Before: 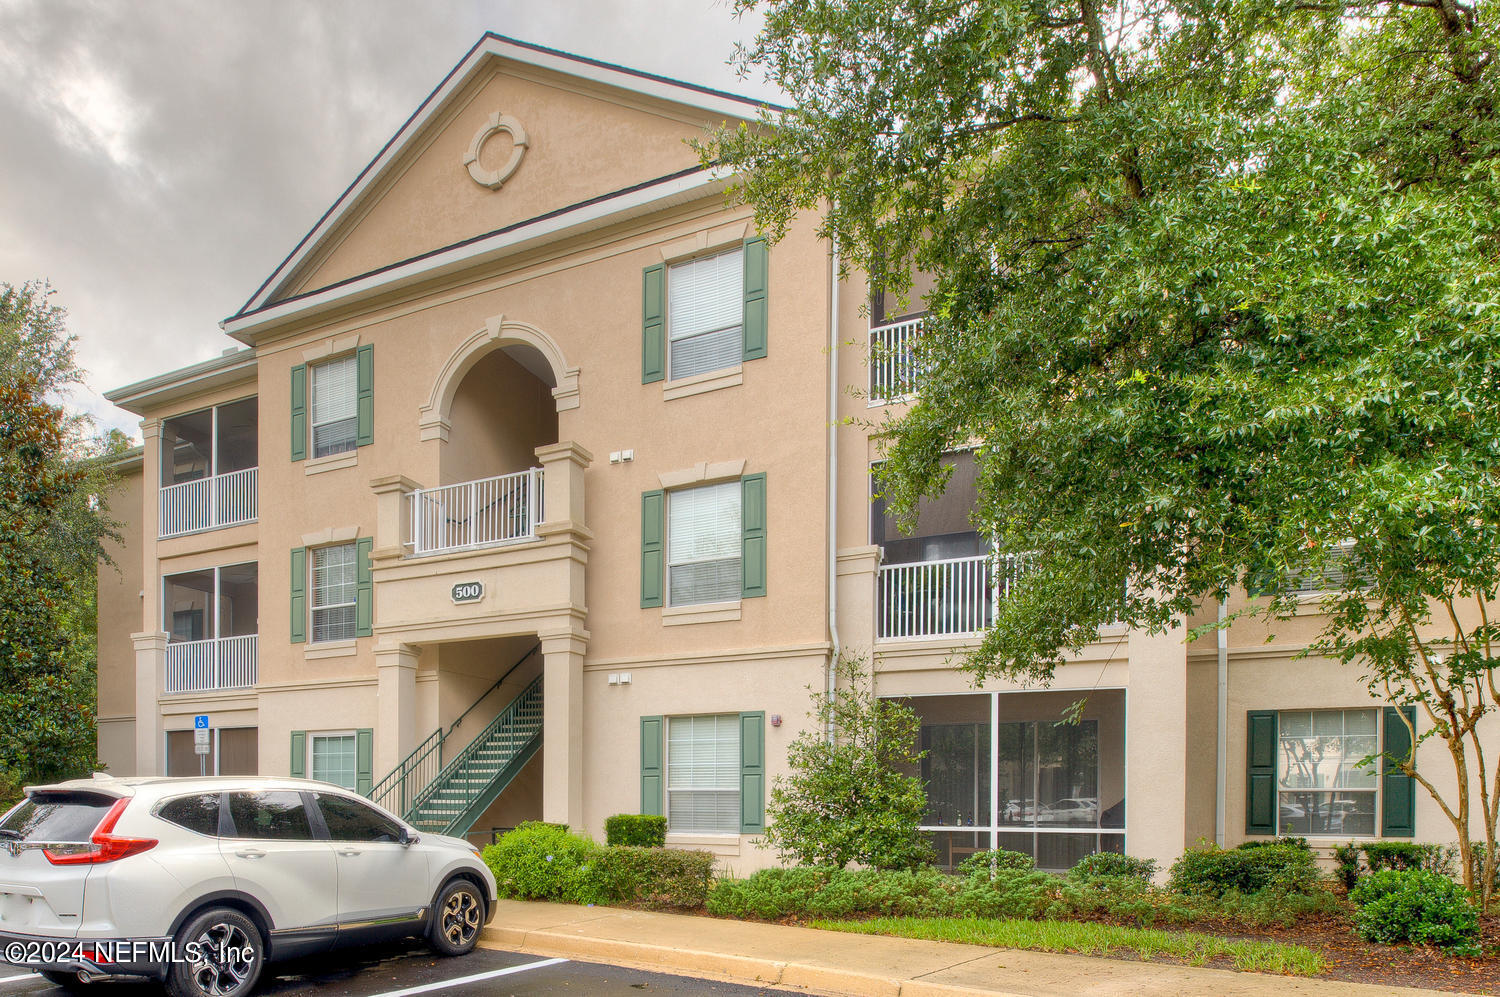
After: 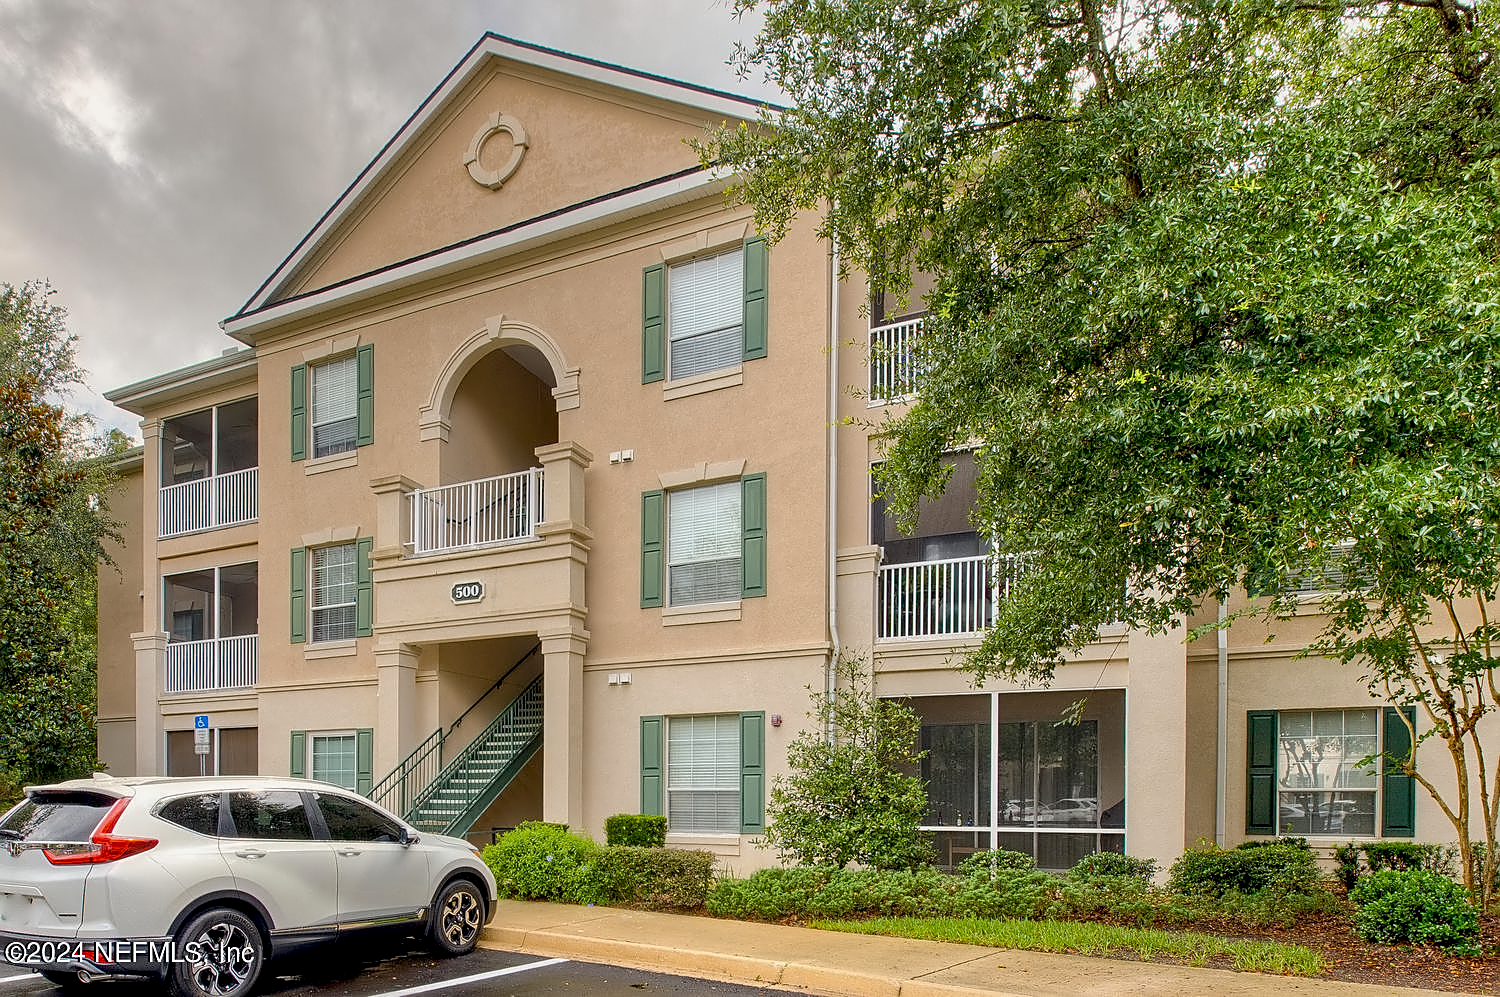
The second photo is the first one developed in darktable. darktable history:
sharpen: on, module defaults
exposure: black level correction 0.009, exposure -0.159 EV, compensate highlight preservation false
contrast equalizer: y [[0.5 ×4, 0.525, 0.667], [0.5 ×6], [0.5 ×6], [0 ×4, 0.042, 0], [0, 0, 0.004, 0.1, 0.191, 0.131]]
haze removal: compatibility mode true, adaptive false
